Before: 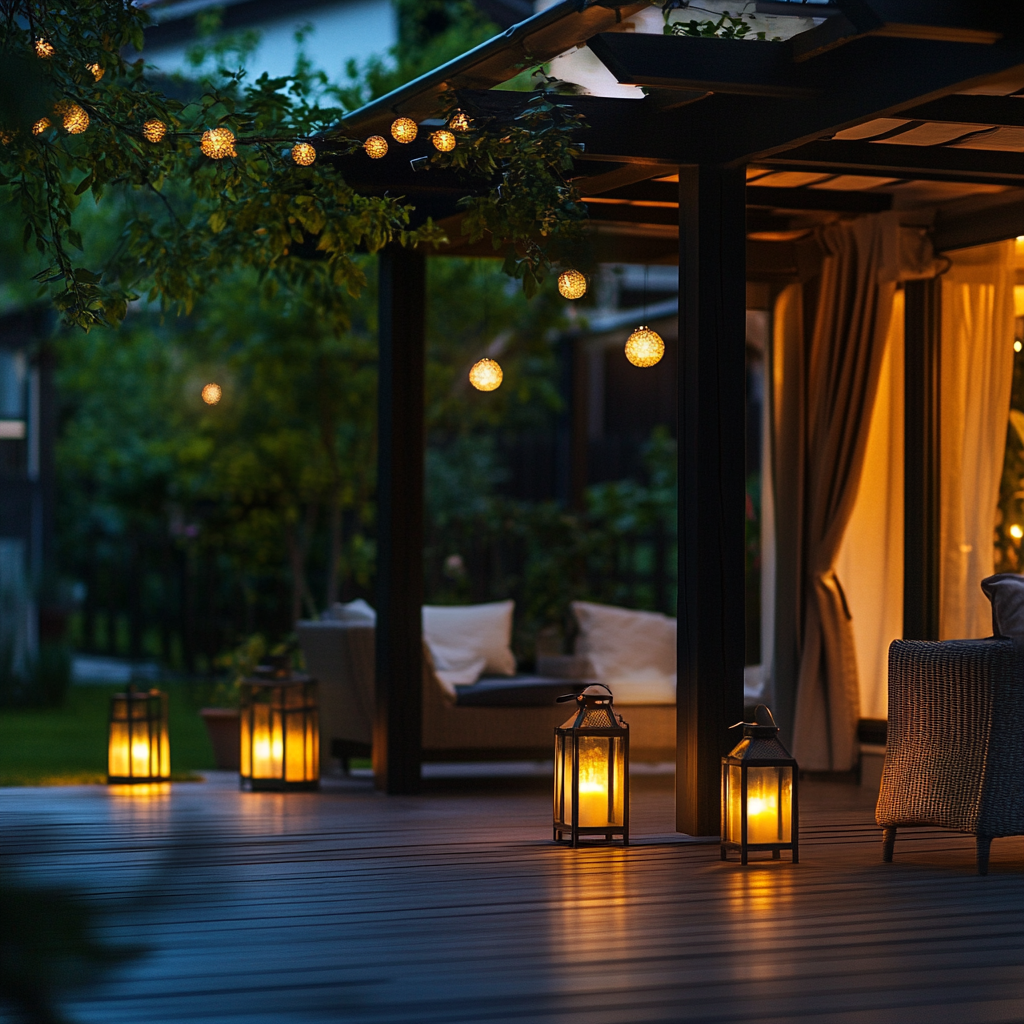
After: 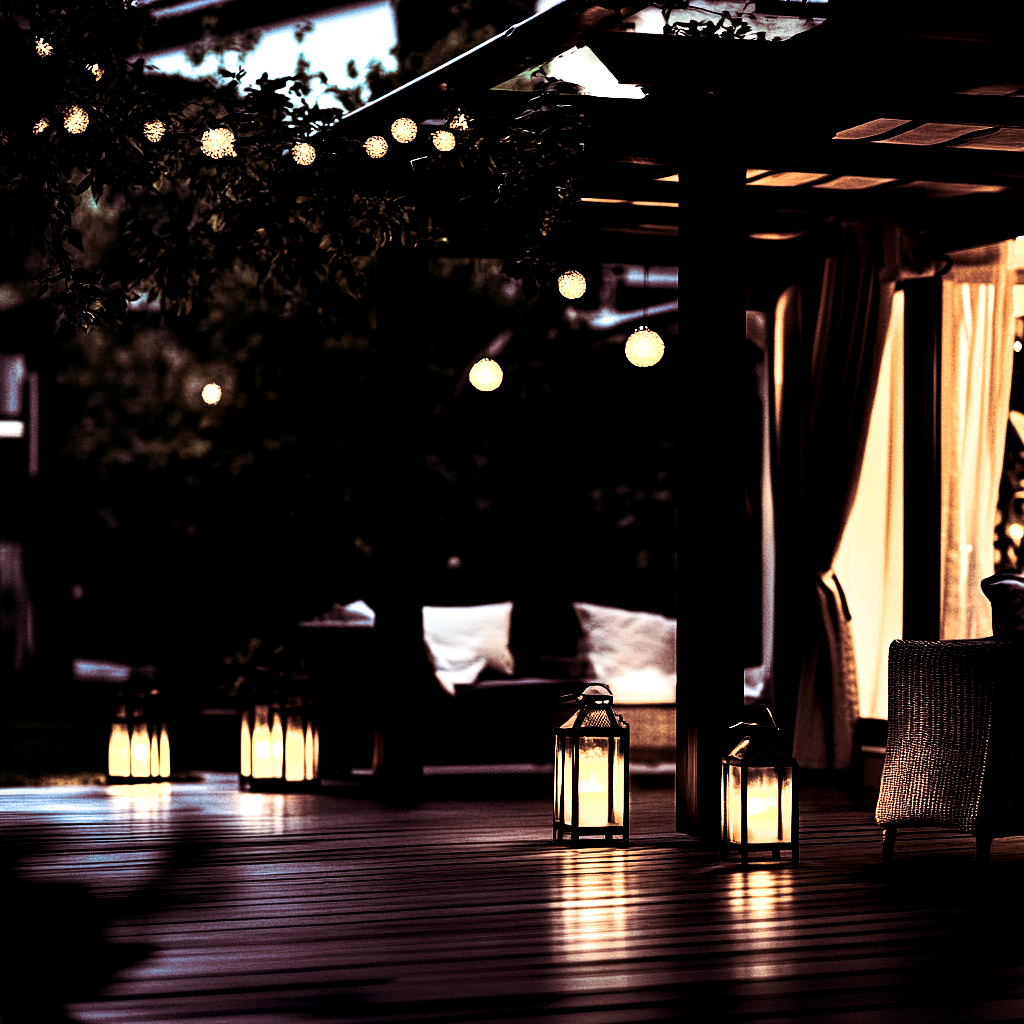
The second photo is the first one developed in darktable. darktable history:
rgb curve: curves: ch0 [(0, 0) (0.21, 0.15) (0.24, 0.21) (0.5, 0.75) (0.75, 0.96) (0.89, 0.99) (1, 1)]; ch1 [(0, 0.02) (0.21, 0.13) (0.25, 0.2) (0.5, 0.67) (0.75, 0.9) (0.89, 0.97) (1, 1)]; ch2 [(0, 0.02) (0.21, 0.13) (0.25, 0.2) (0.5, 0.67) (0.75, 0.9) (0.89, 0.97) (1, 1)], compensate middle gray true
local contrast: highlights 100%, shadows 100%, detail 200%, midtone range 0.2
tone equalizer: -8 EV -0.417 EV, -7 EV -0.389 EV, -6 EV -0.333 EV, -5 EV -0.222 EV, -3 EV 0.222 EV, -2 EV 0.333 EV, -1 EV 0.389 EV, +0 EV 0.417 EV, edges refinement/feathering 500, mask exposure compensation -1.57 EV, preserve details no
exposure: black level correction 0.002, compensate highlight preservation false
split-toning: on, module defaults
contrast brightness saturation: contrast 0.25, saturation -0.31
